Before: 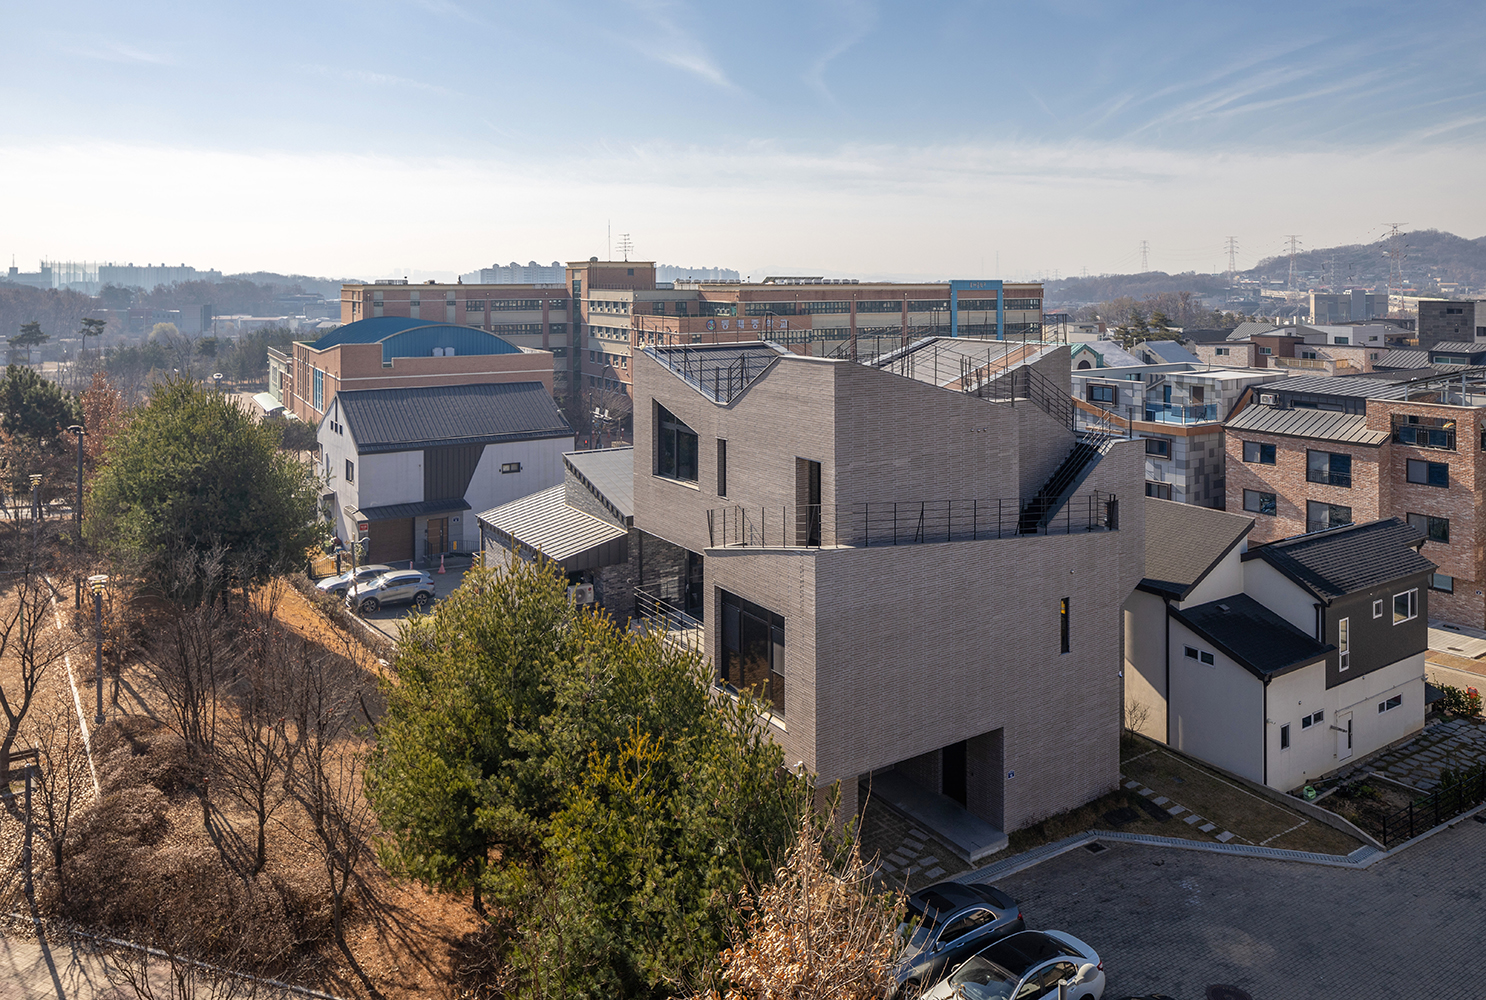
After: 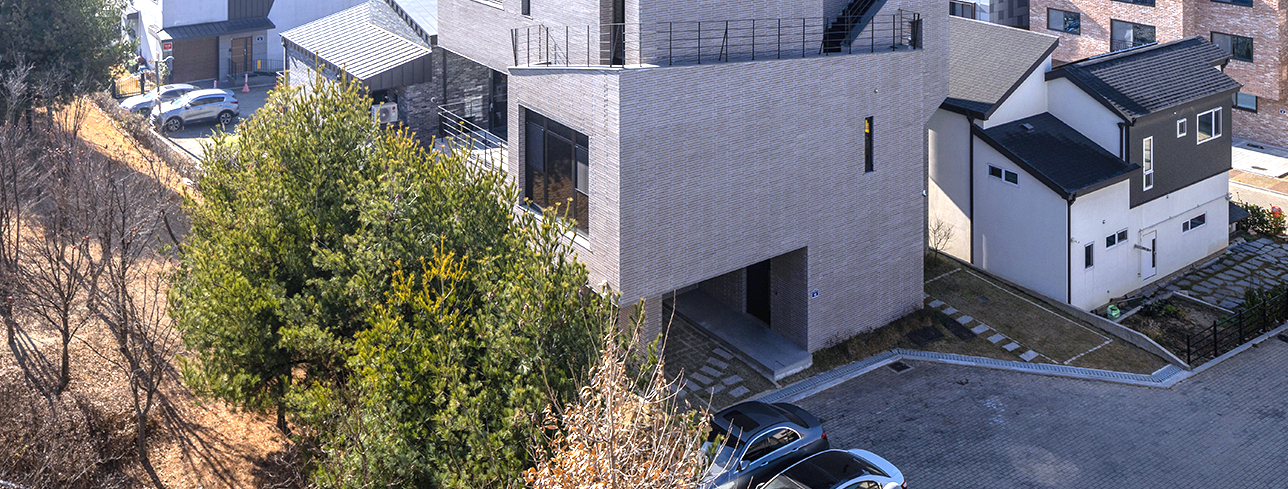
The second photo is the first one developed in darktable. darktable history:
tone equalizer: -7 EV 0.13 EV, smoothing diameter 25%, edges refinement/feathering 10, preserve details guided filter
exposure: black level correction 0, exposure 1.173 EV, compensate exposure bias true, compensate highlight preservation false
crop and rotate: left 13.306%, top 48.129%, bottom 2.928%
white balance: red 0.926, green 1.003, blue 1.133
